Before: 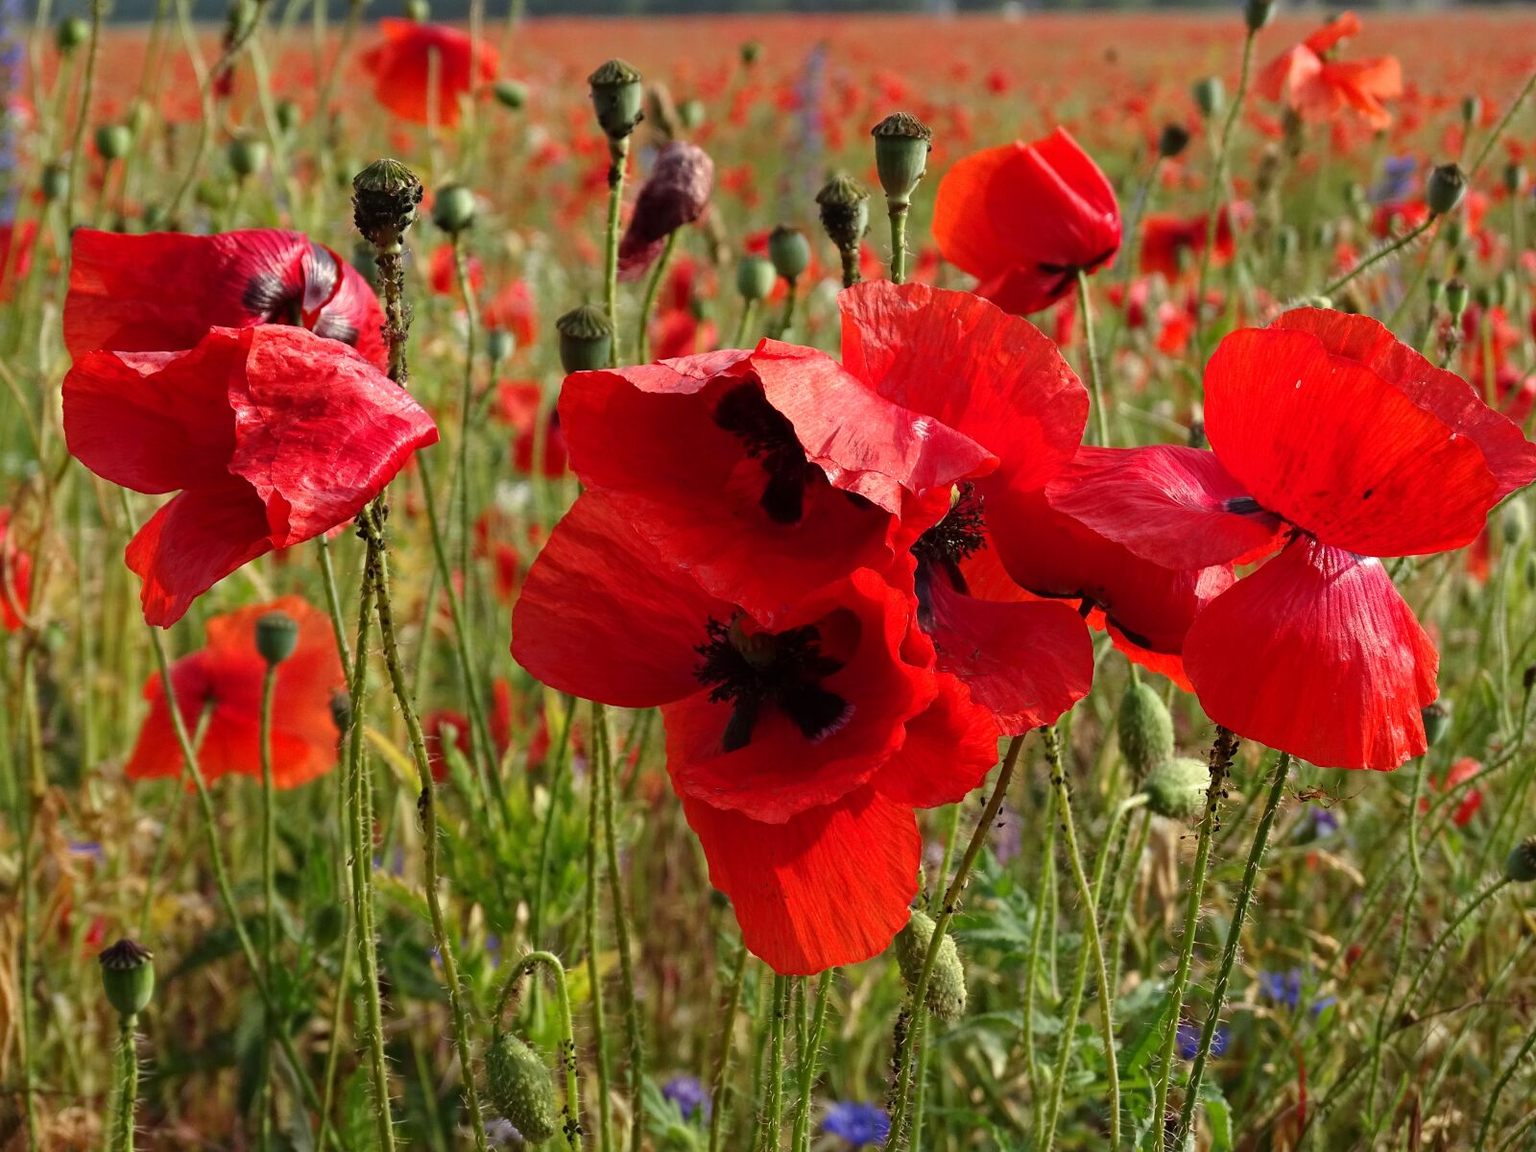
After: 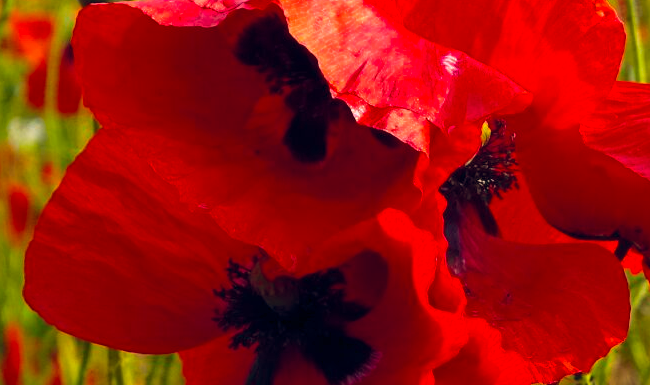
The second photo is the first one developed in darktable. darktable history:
color balance rgb: global offset › chroma 0.1%, global offset › hue 251.62°, linear chroma grading › shadows -39.602%, linear chroma grading › highlights 38.916%, linear chroma grading › global chroma 44.395%, linear chroma grading › mid-tones -29.62%, perceptual saturation grading › global saturation 25.393%
crop: left 31.823%, top 31.943%, right 27.531%, bottom 35.915%
